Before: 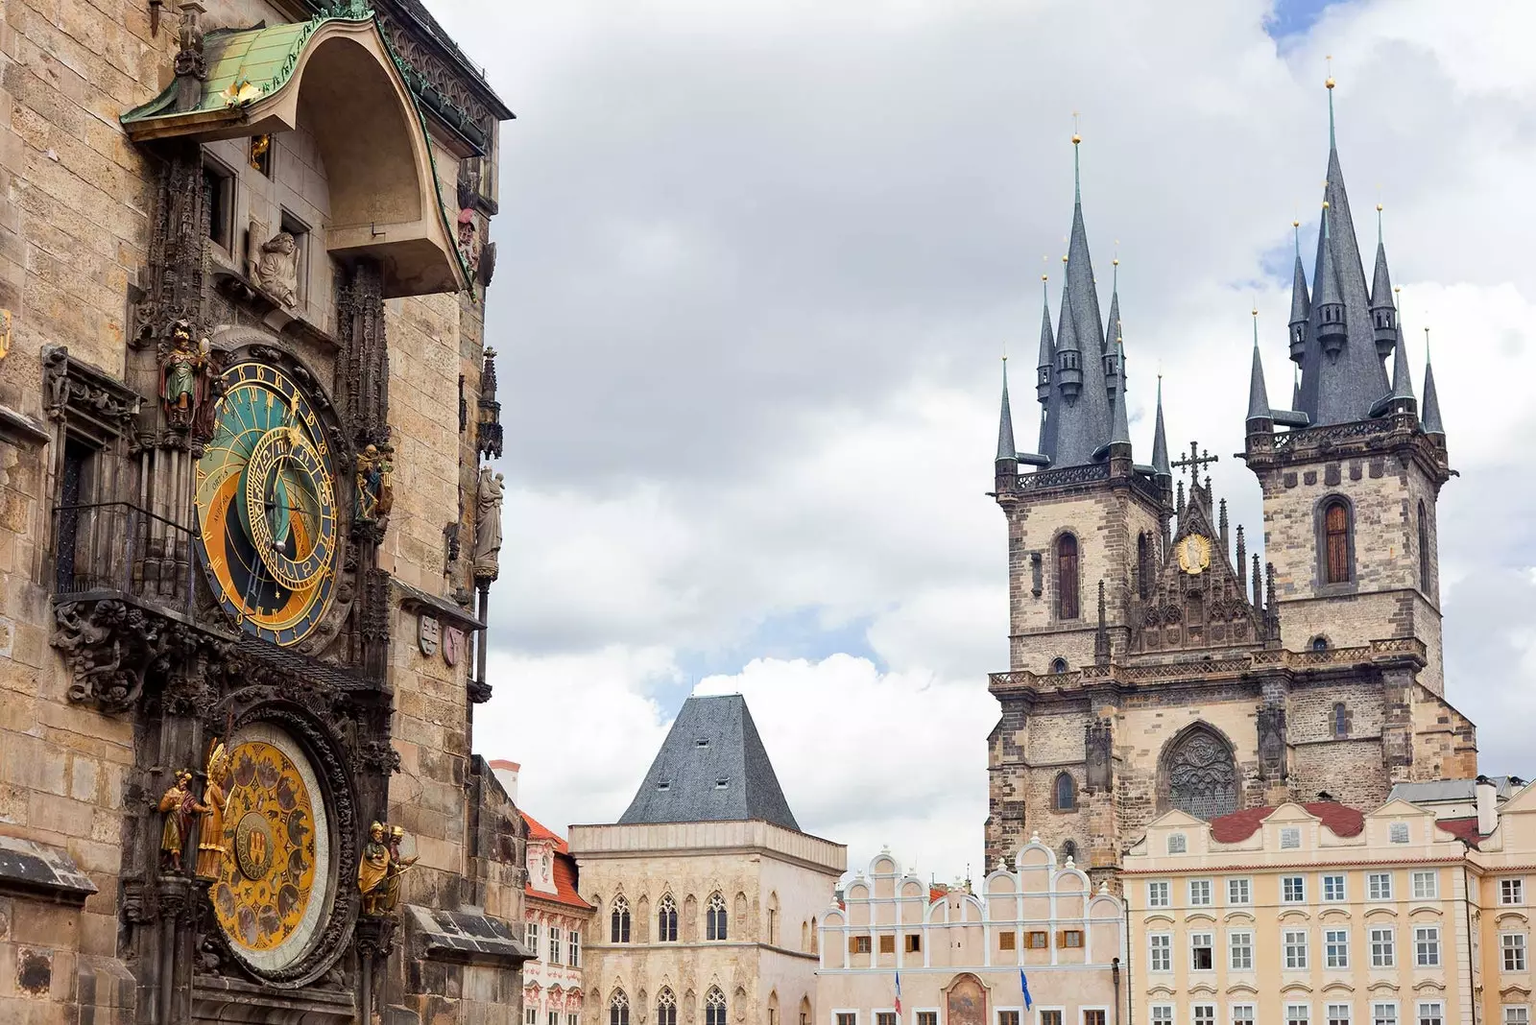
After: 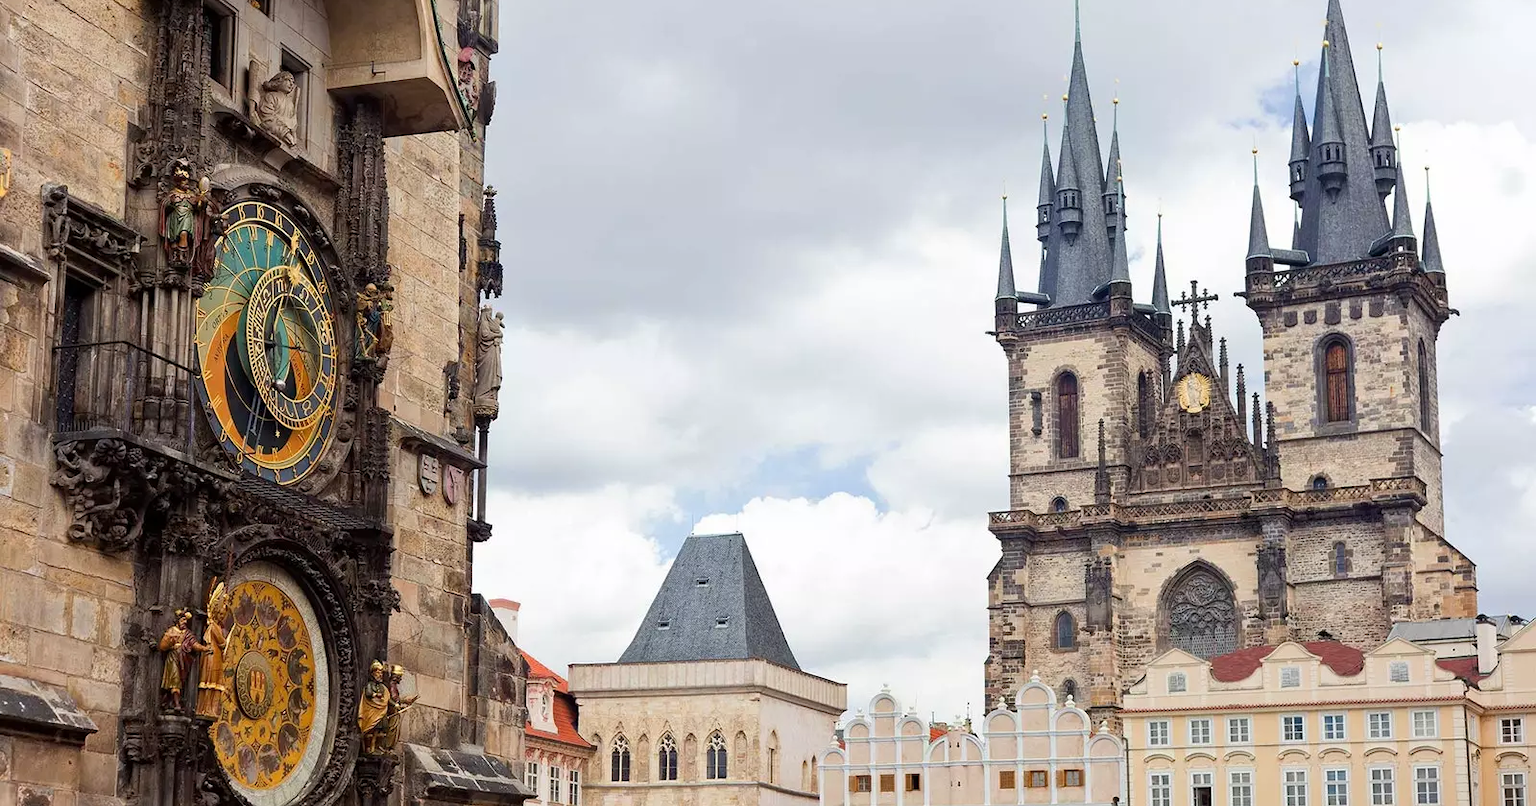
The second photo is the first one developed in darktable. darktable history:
crop and rotate: top 15.759%, bottom 5.533%
